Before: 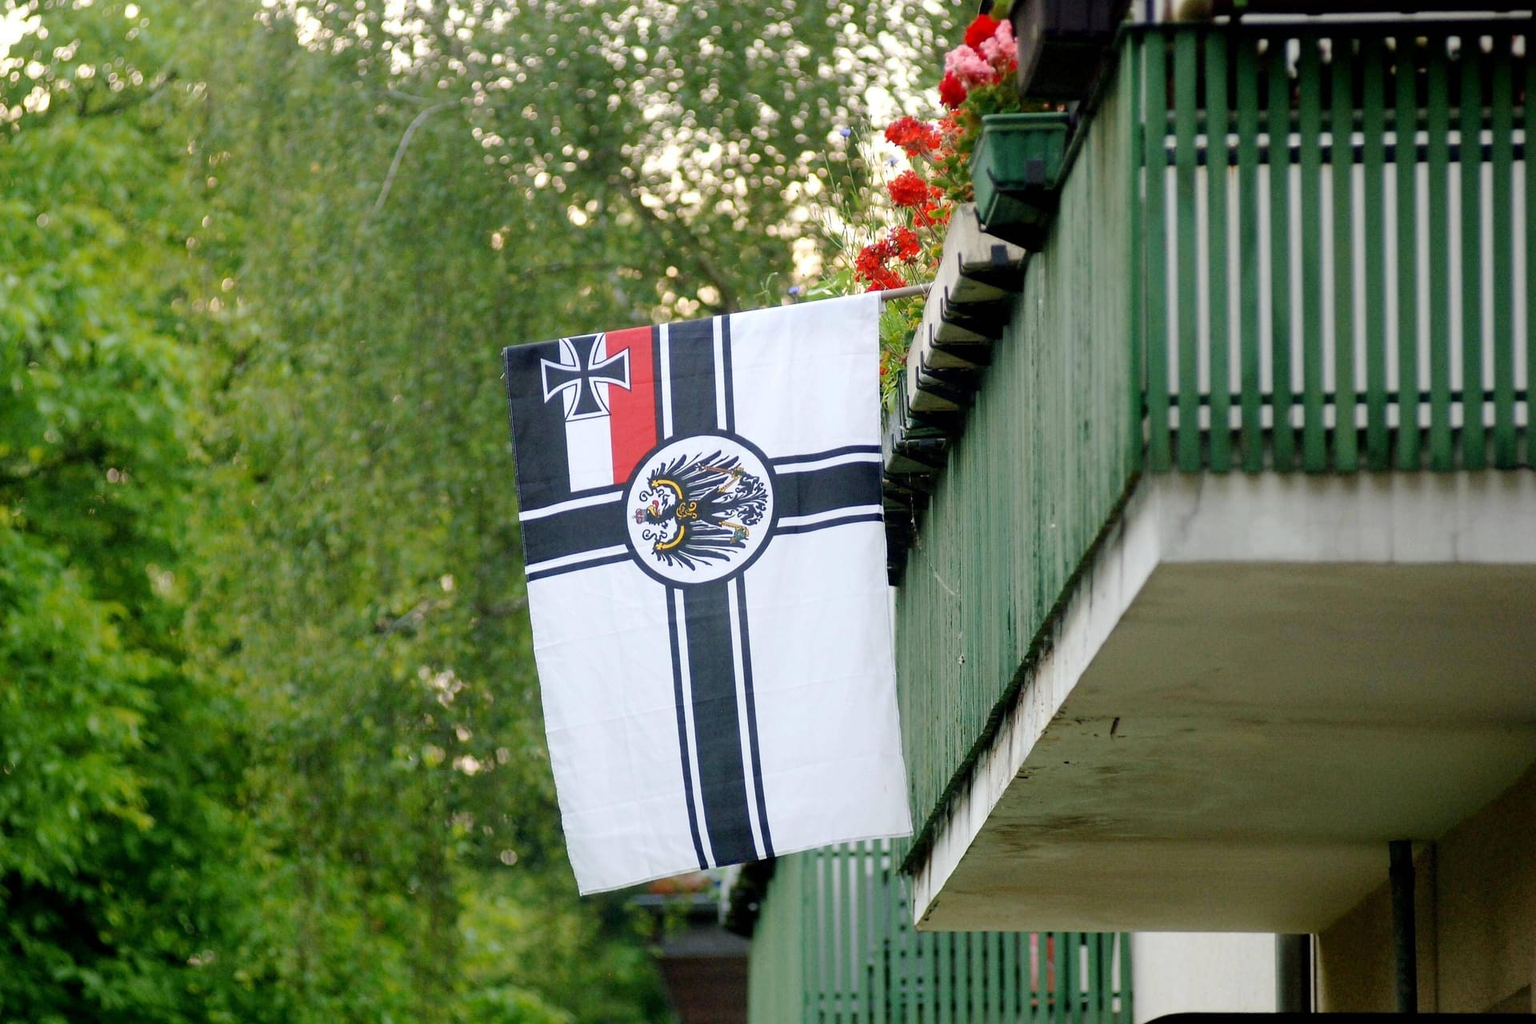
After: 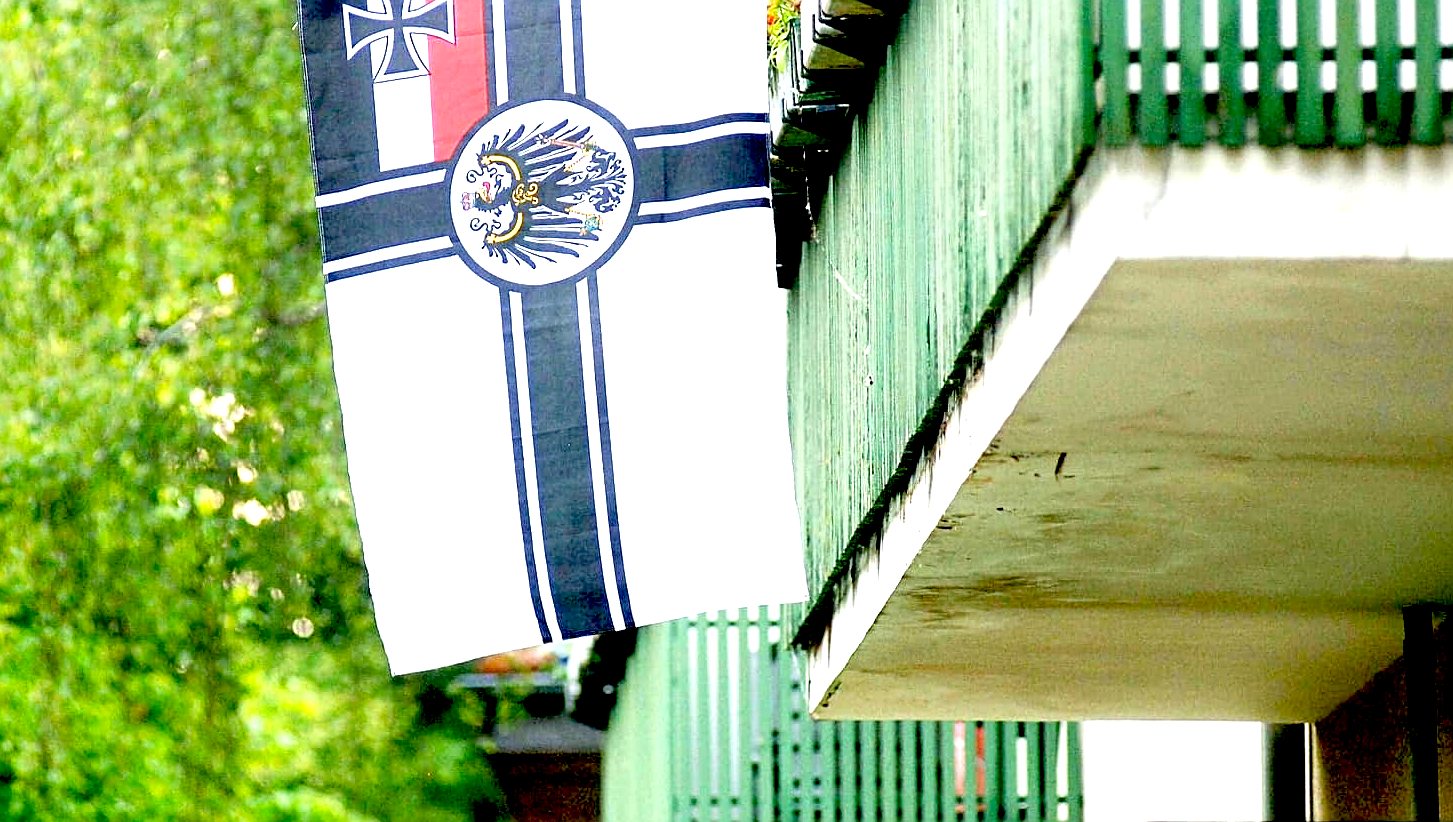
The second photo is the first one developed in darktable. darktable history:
exposure: black level correction 0.015, exposure 1.786 EV, compensate highlight preservation false
sharpen: on, module defaults
crop and rotate: left 17.395%, top 34.726%, right 6.879%, bottom 1.046%
